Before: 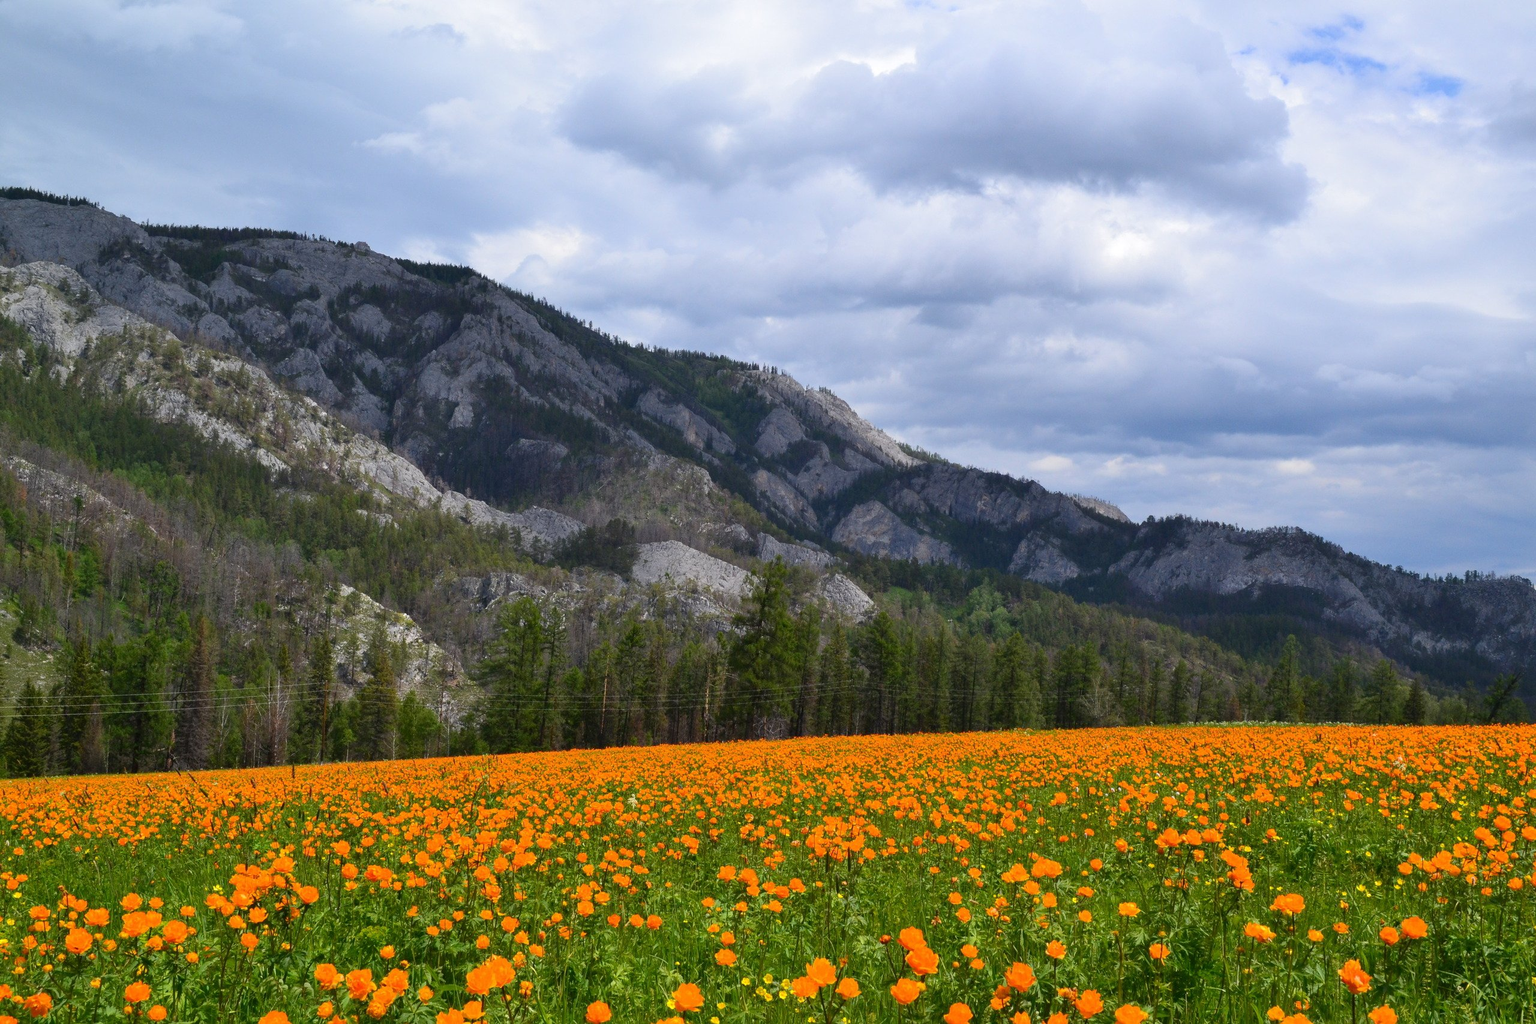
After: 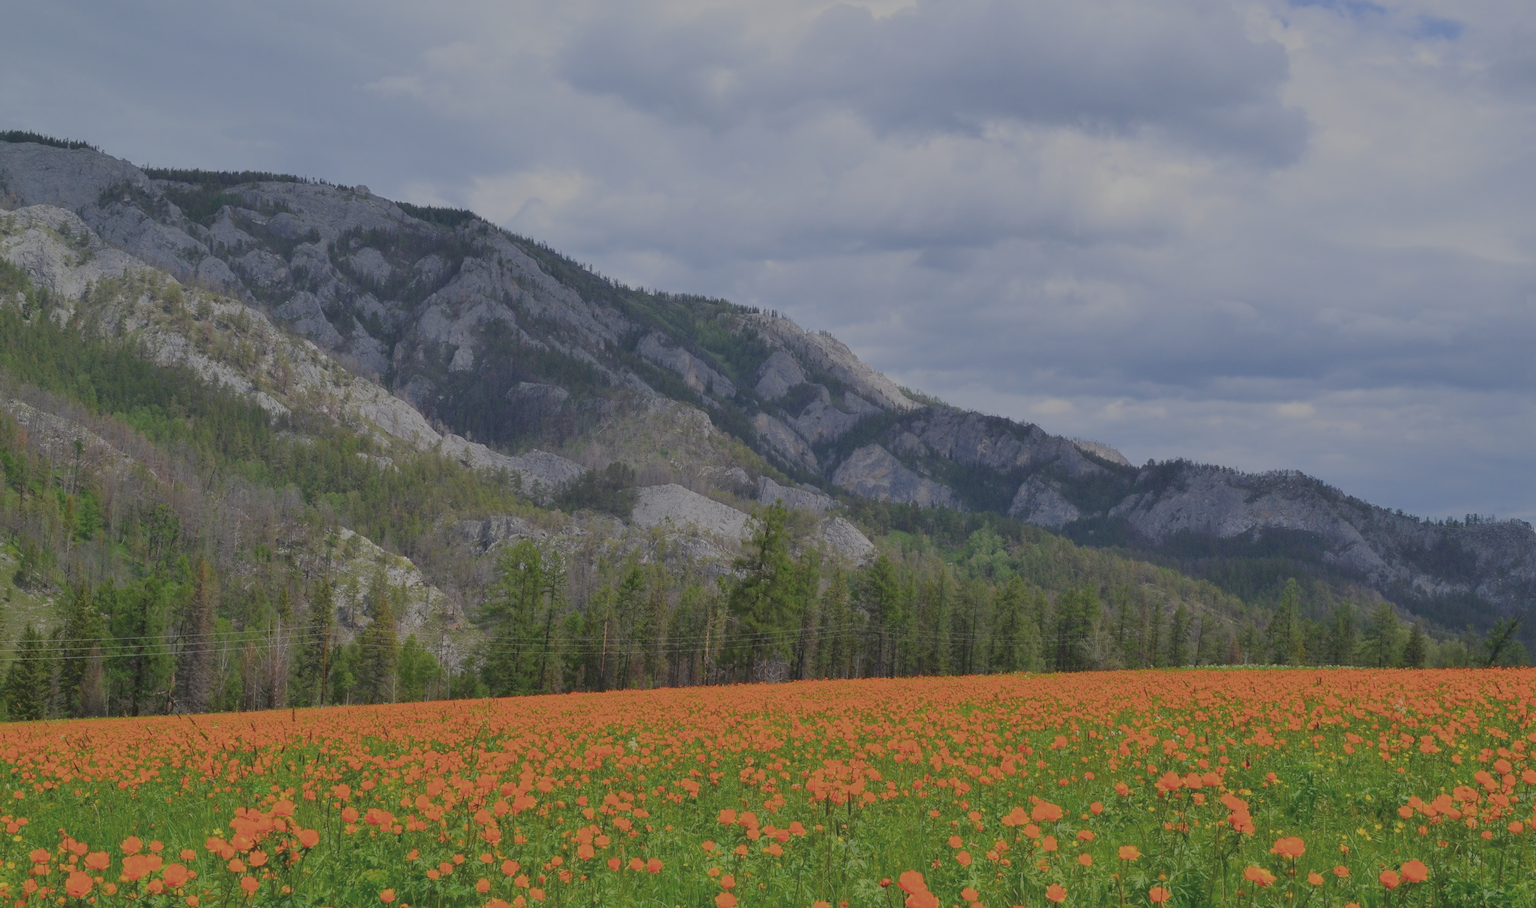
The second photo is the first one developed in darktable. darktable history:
crop and rotate: top 5.572%, bottom 5.693%
filmic rgb: black relative exposure -15.93 EV, white relative exposure 7.95 EV, hardness 4.21, latitude 49.49%, contrast 0.512, iterations of high-quality reconstruction 10, contrast in shadows safe
